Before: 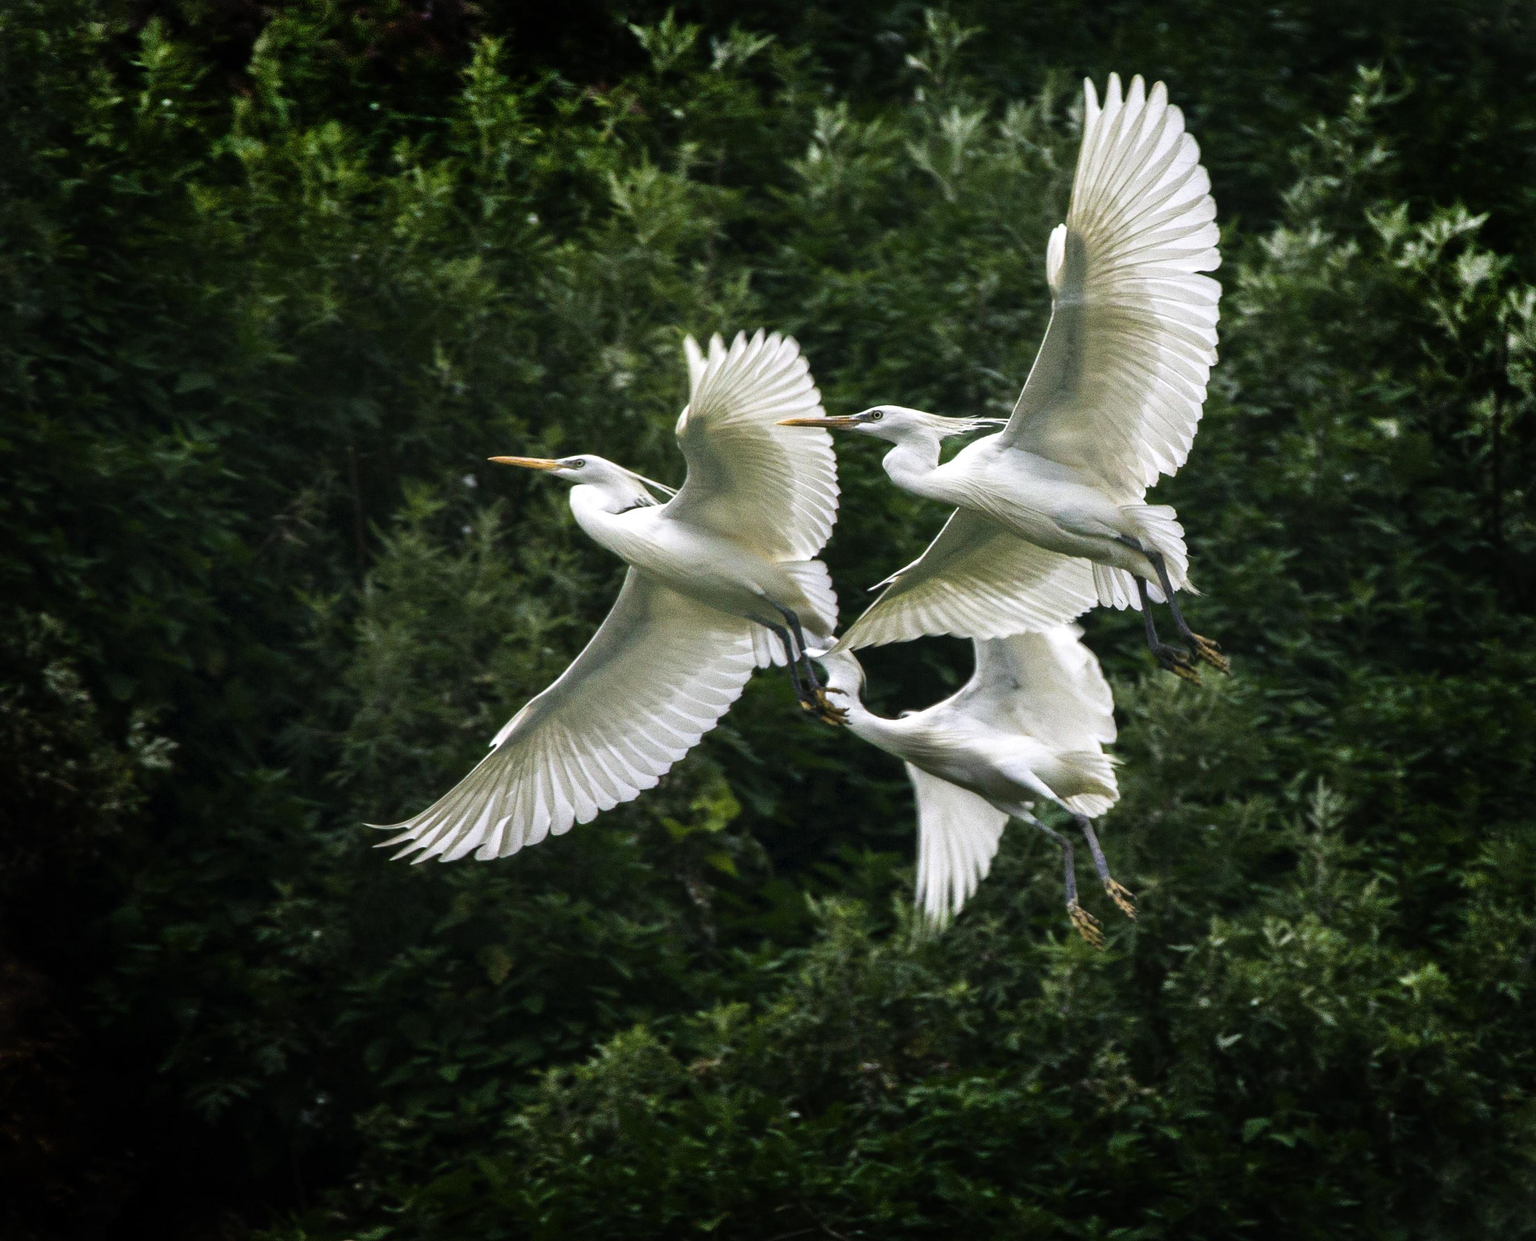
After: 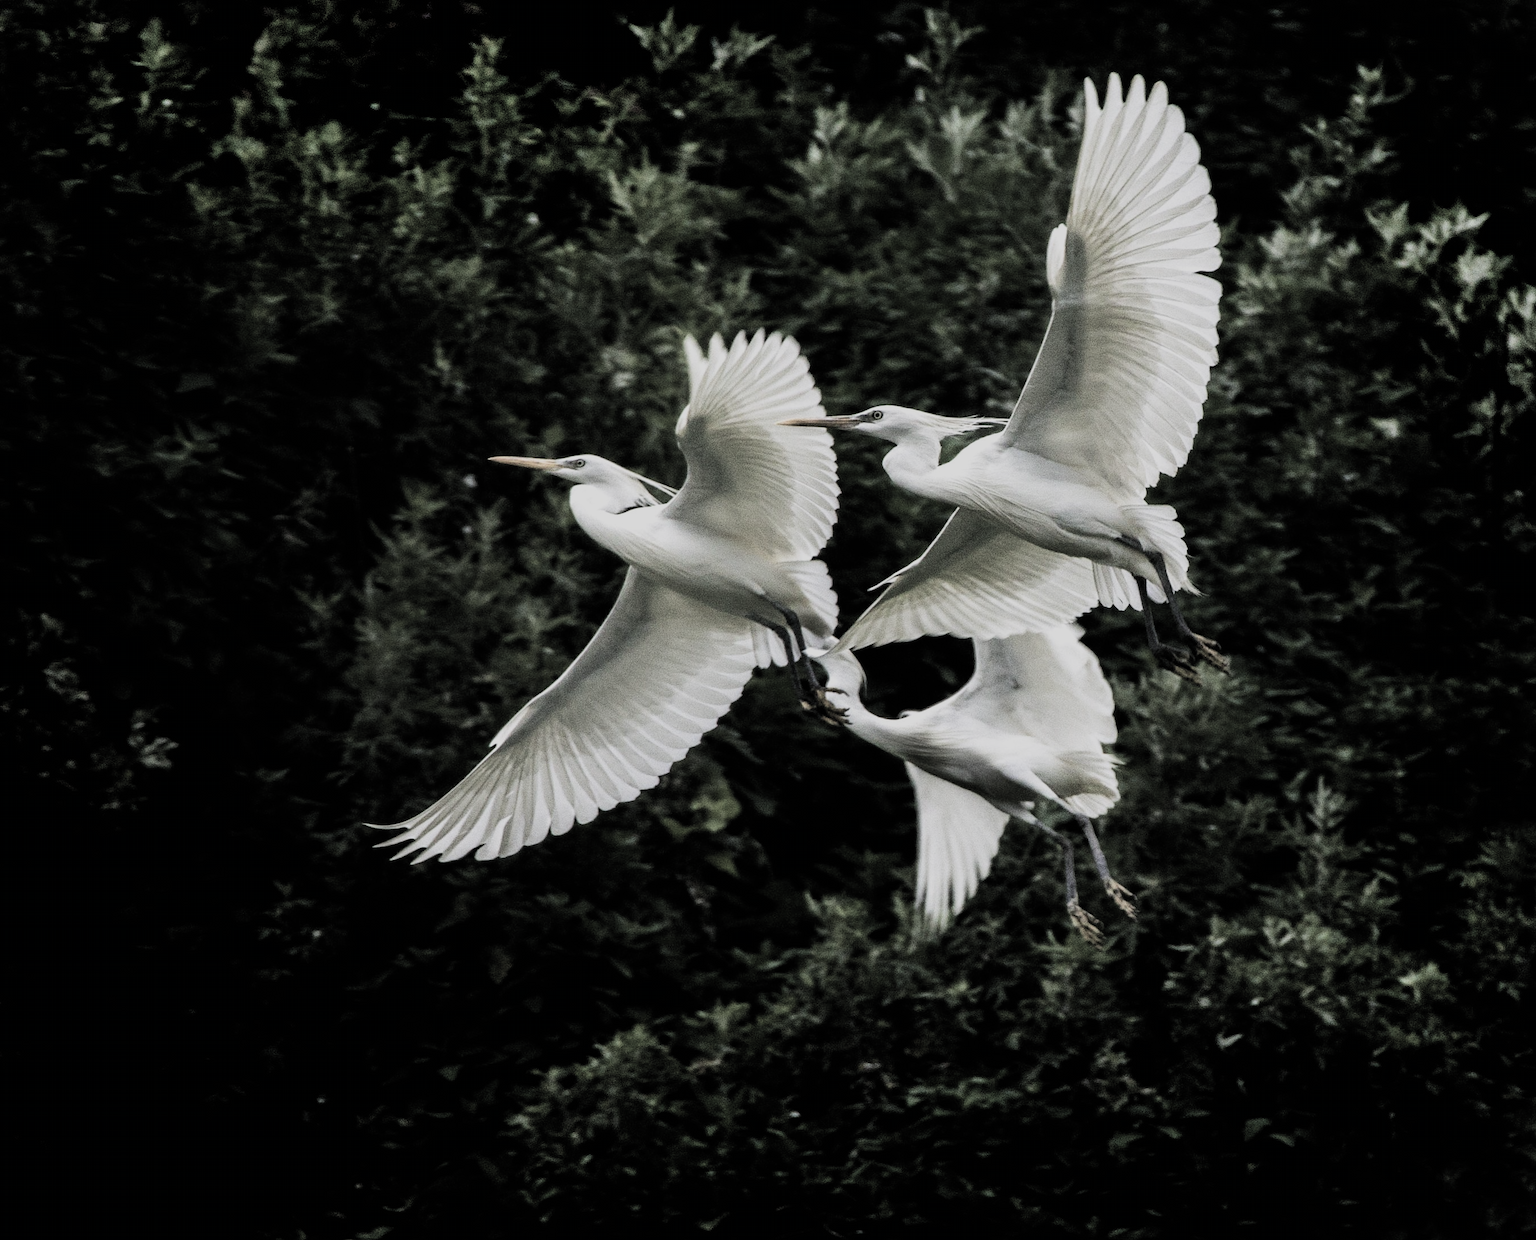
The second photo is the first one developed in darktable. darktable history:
filmic rgb: black relative exposure -5.04 EV, white relative exposure 3.96 EV, hardness 2.88, contrast 1.193, highlights saturation mix -28.67%, color science v5 (2021), contrast in shadows safe, contrast in highlights safe
